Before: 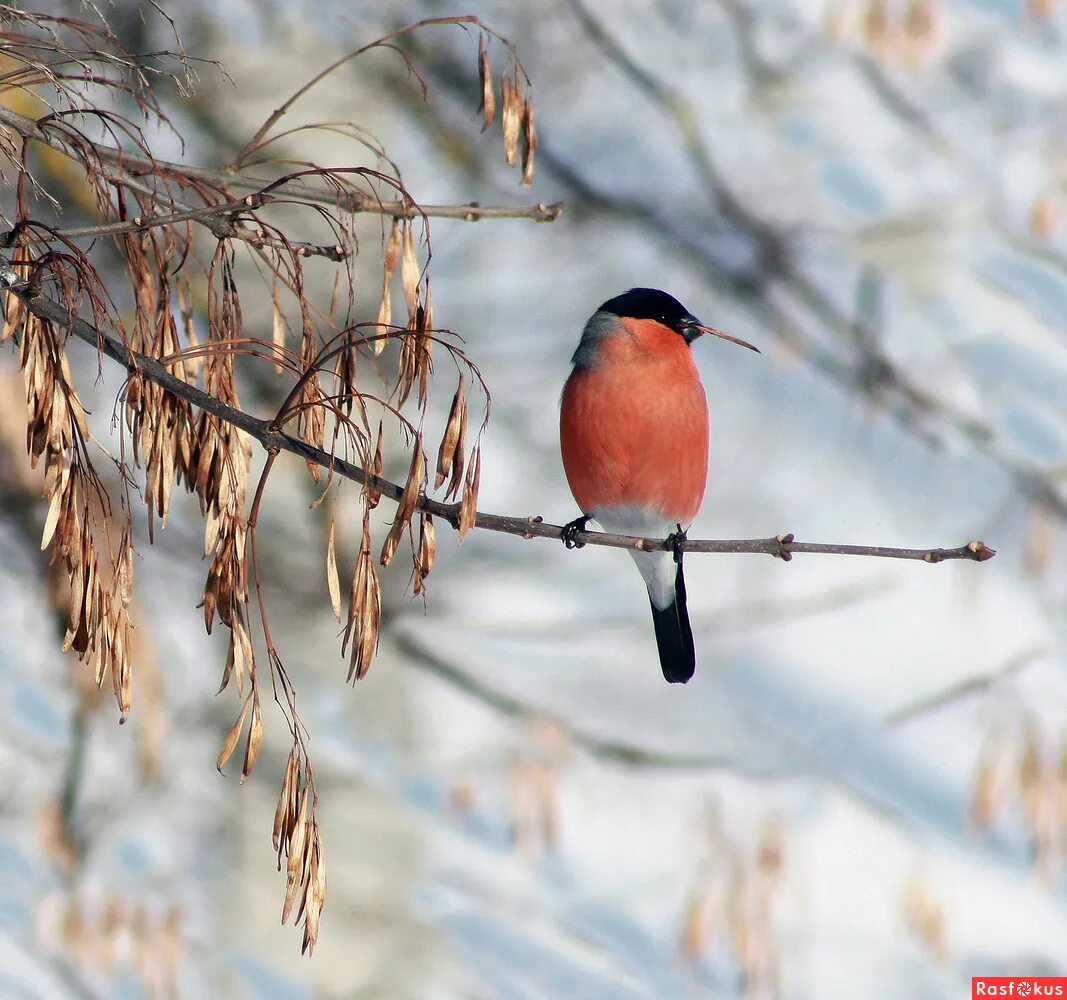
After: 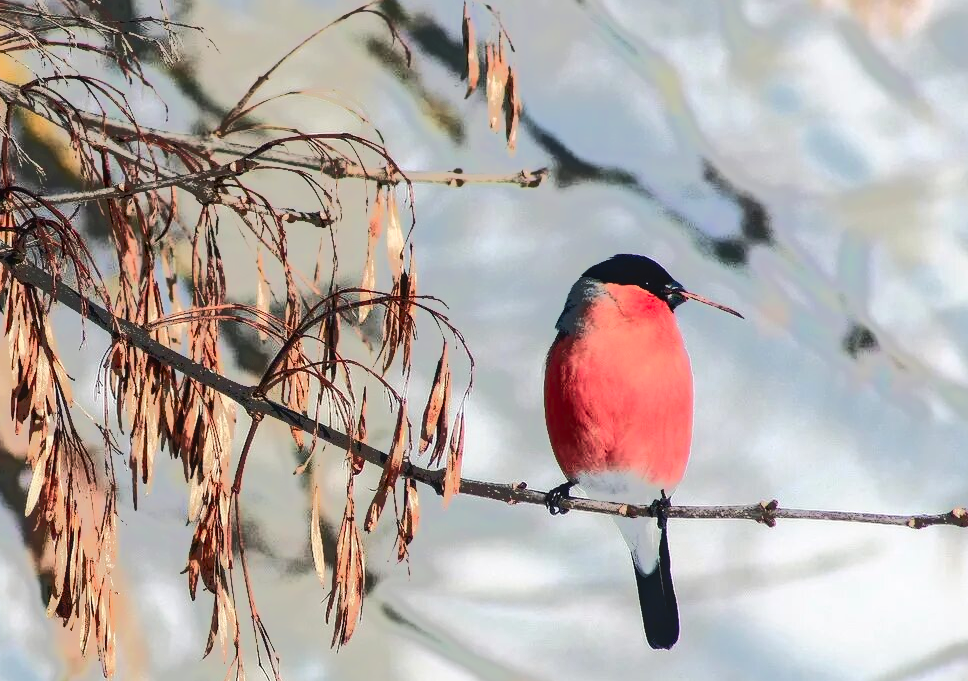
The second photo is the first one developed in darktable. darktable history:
local contrast: detail 110%
tone equalizer: -7 EV -0.645 EV, -6 EV 1.01 EV, -5 EV -0.463 EV, -4 EV 0.431 EV, -3 EV 0.43 EV, -2 EV 0.146 EV, -1 EV -0.139 EV, +0 EV -0.391 EV, edges refinement/feathering 500, mask exposure compensation -1.57 EV, preserve details no
crop: left 1.566%, top 3.41%, right 7.687%, bottom 28.486%
contrast brightness saturation: contrast 0.276
color zones: curves: ch1 [(0.309, 0.524) (0.41, 0.329) (0.508, 0.509)]; ch2 [(0.25, 0.457) (0.75, 0.5)]
exposure: compensate exposure bias true, compensate highlight preservation false
